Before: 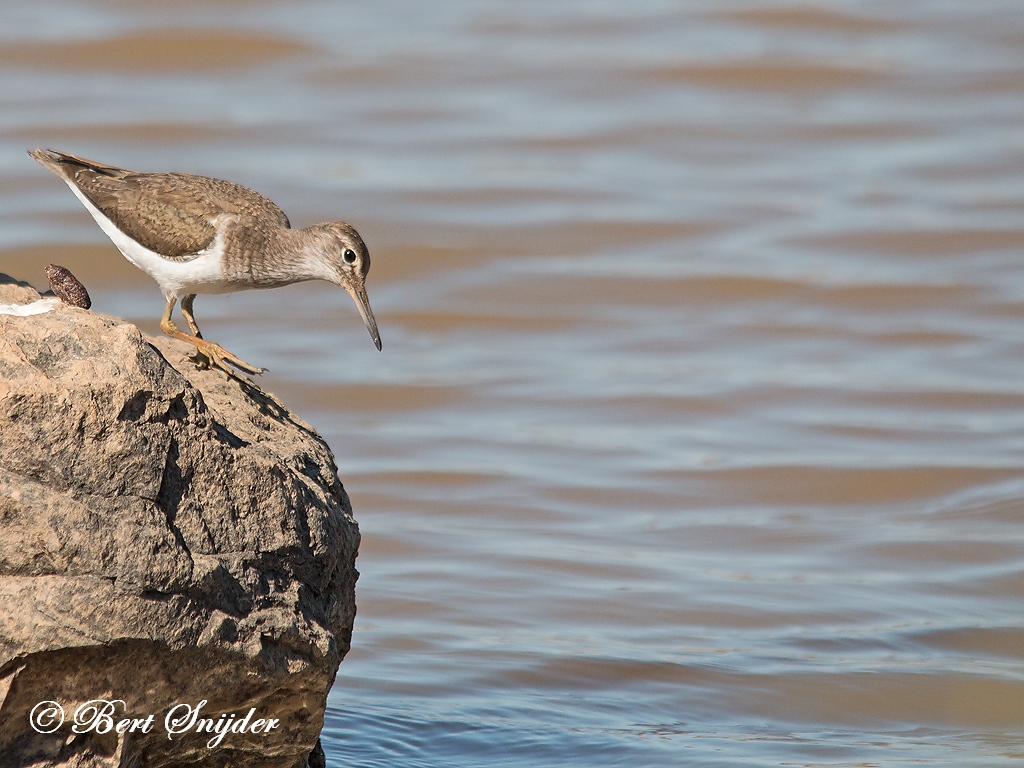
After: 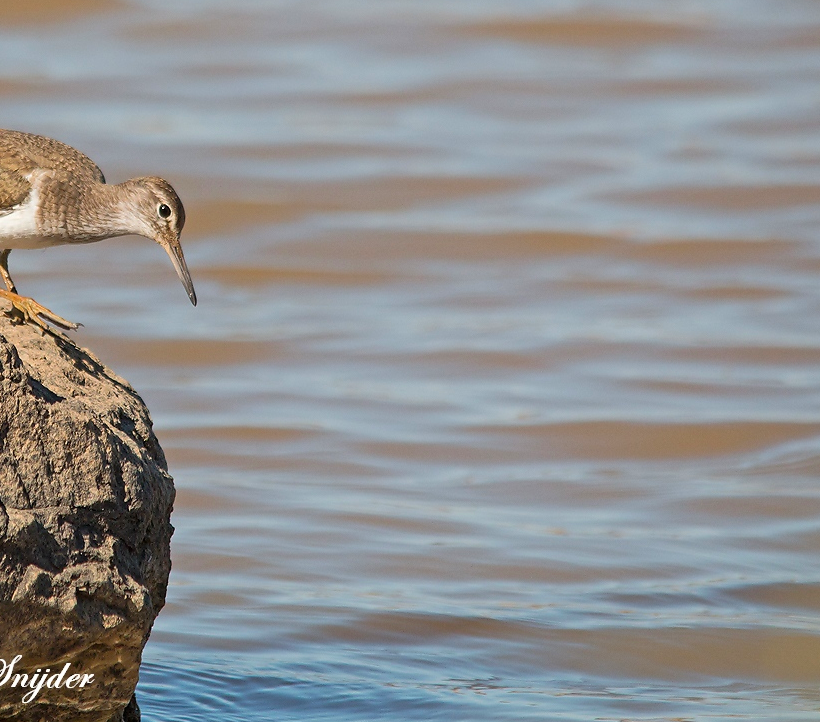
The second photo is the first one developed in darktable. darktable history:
color balance rgb: perceptual saturation grading › global saturation 25.801%, global vibrance 2.766%
crop and rotate: left 18.143%, top 5.95%, right 1.71%
